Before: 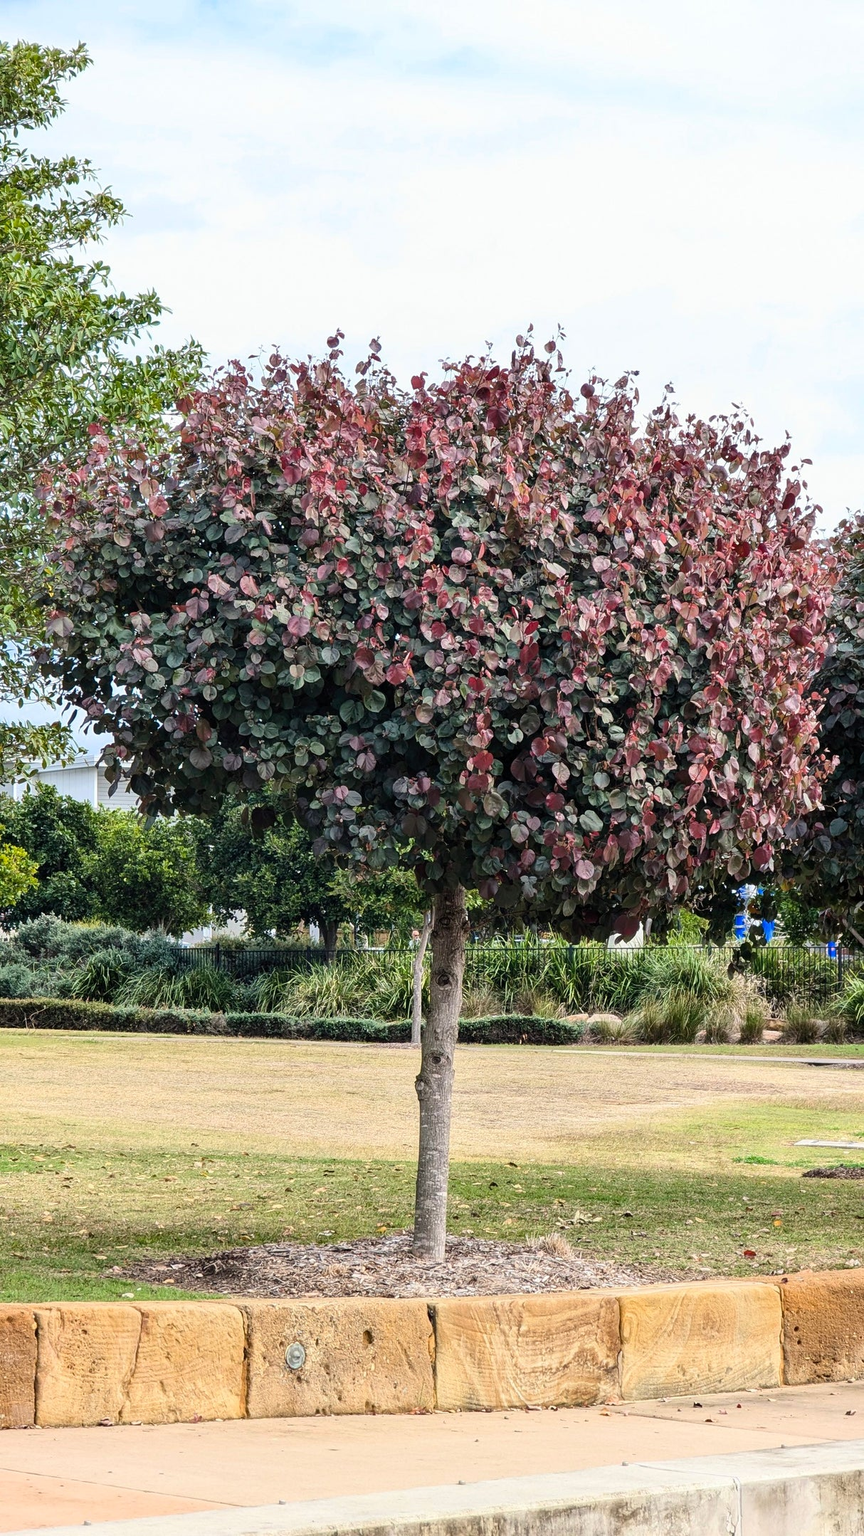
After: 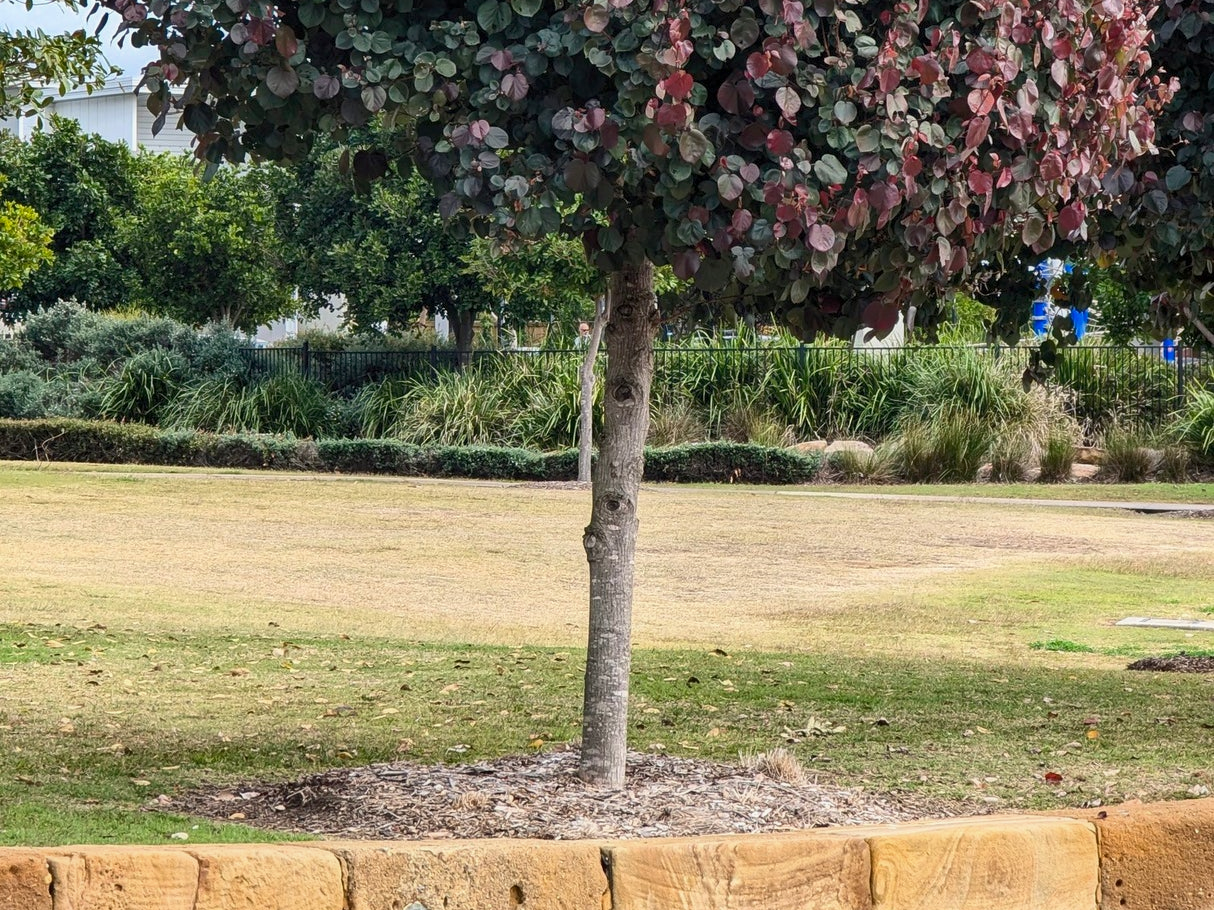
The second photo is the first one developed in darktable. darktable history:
levels: black 0.018%, levels [0, 0.476, 0.951]
tone equalizer: -8 EV 0.213 EV, -7 EV 0.404 EV, -6 EV 0.415 EV, -5 EV 0.269 EV, -3 EV -0.26 EV, -2 EV -0.39 EV, -1 EV -0.419 EV, +0 EV -0.221 EV
crop: top 45.611%, bottom 12.193%
